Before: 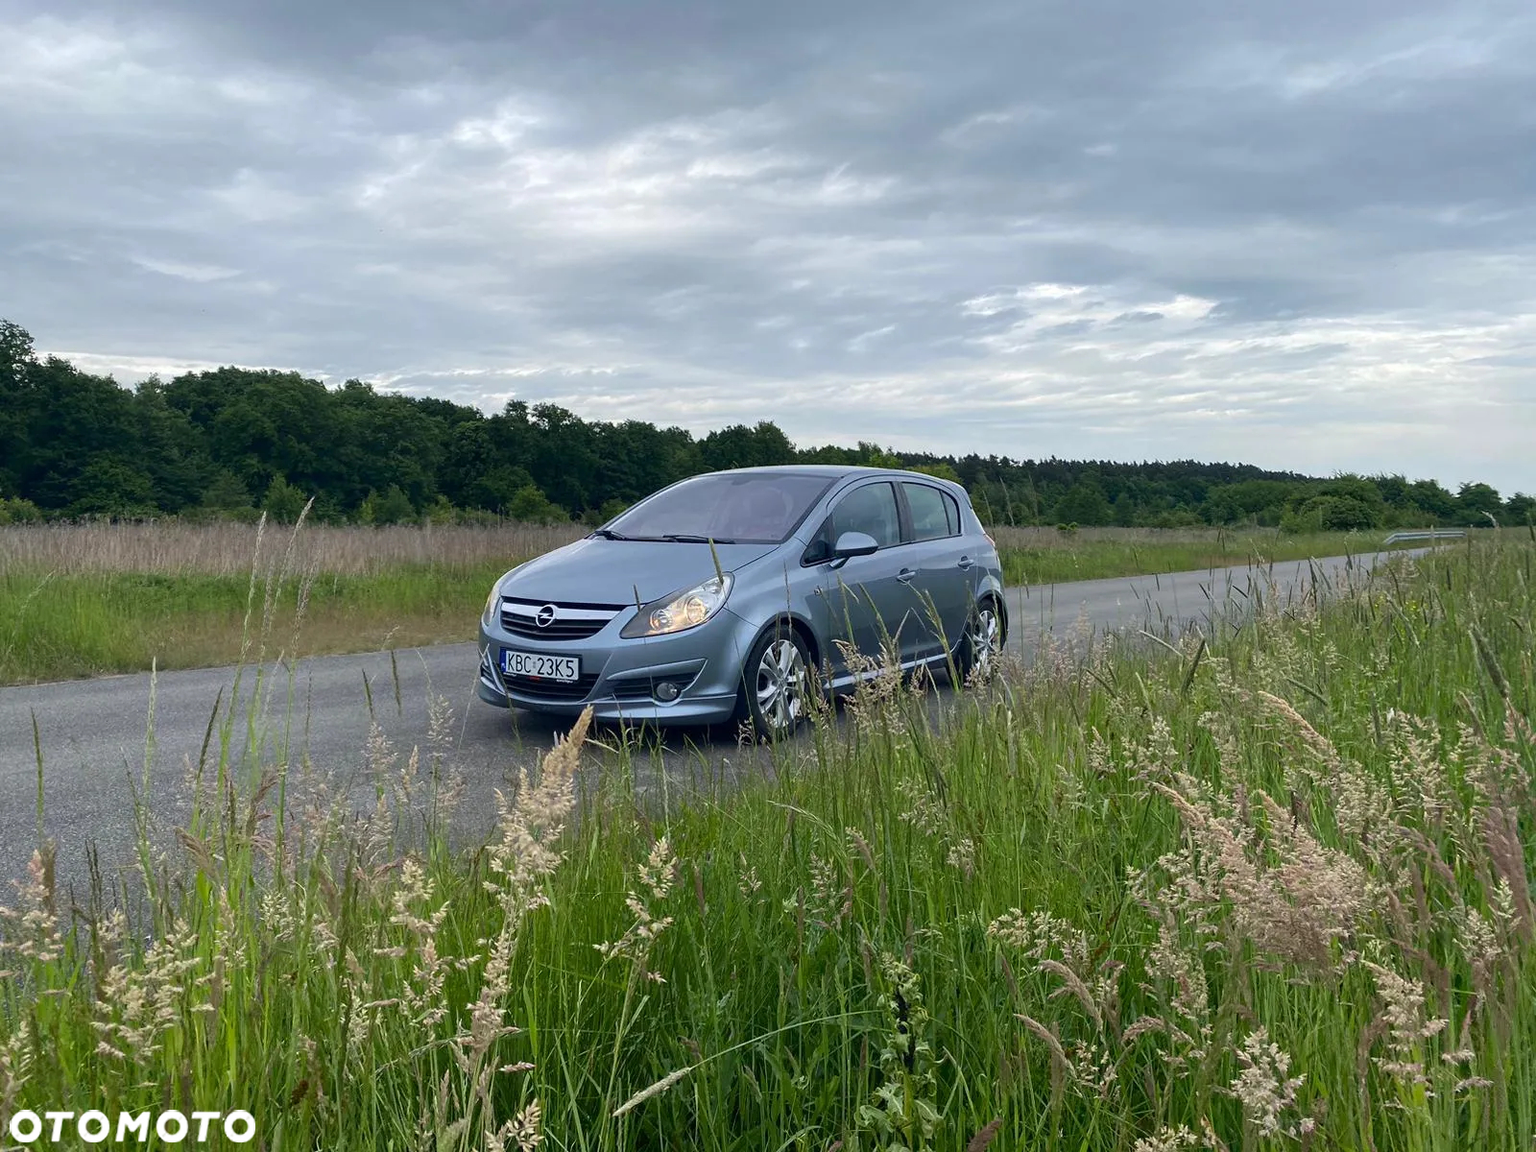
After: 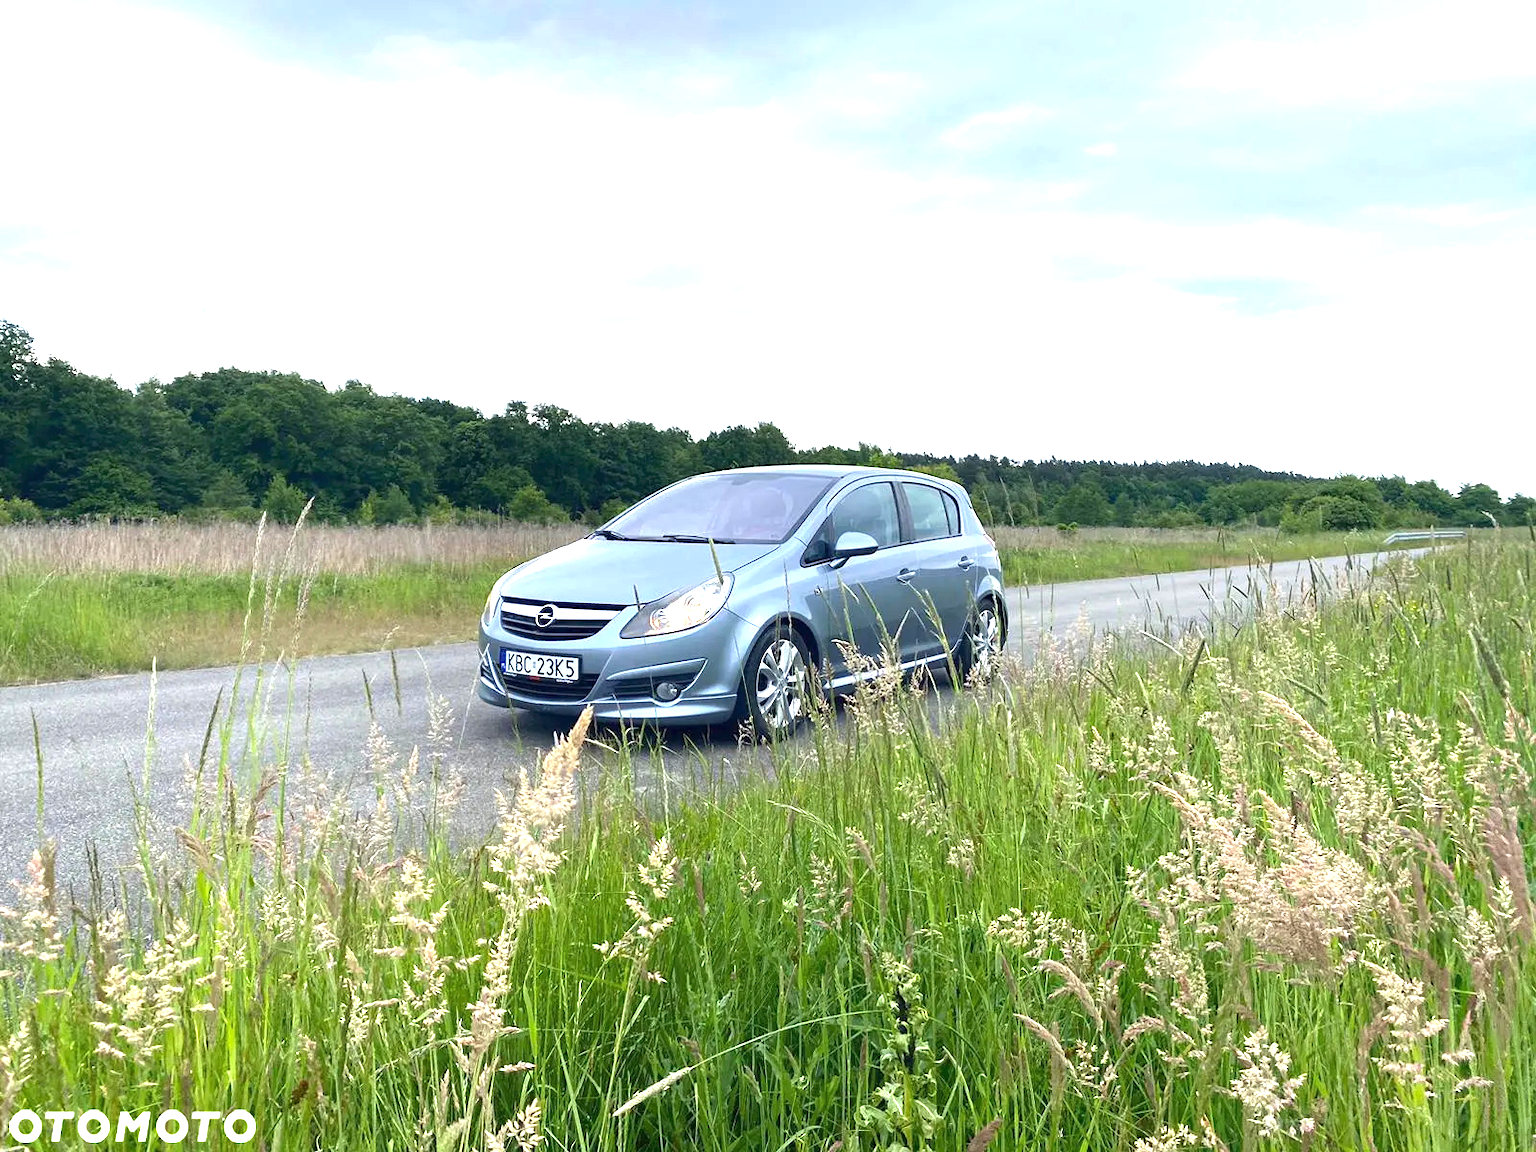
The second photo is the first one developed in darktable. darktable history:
exposure: black level correction 0, exposure 1.456 EV, compensate highlight preservation false
